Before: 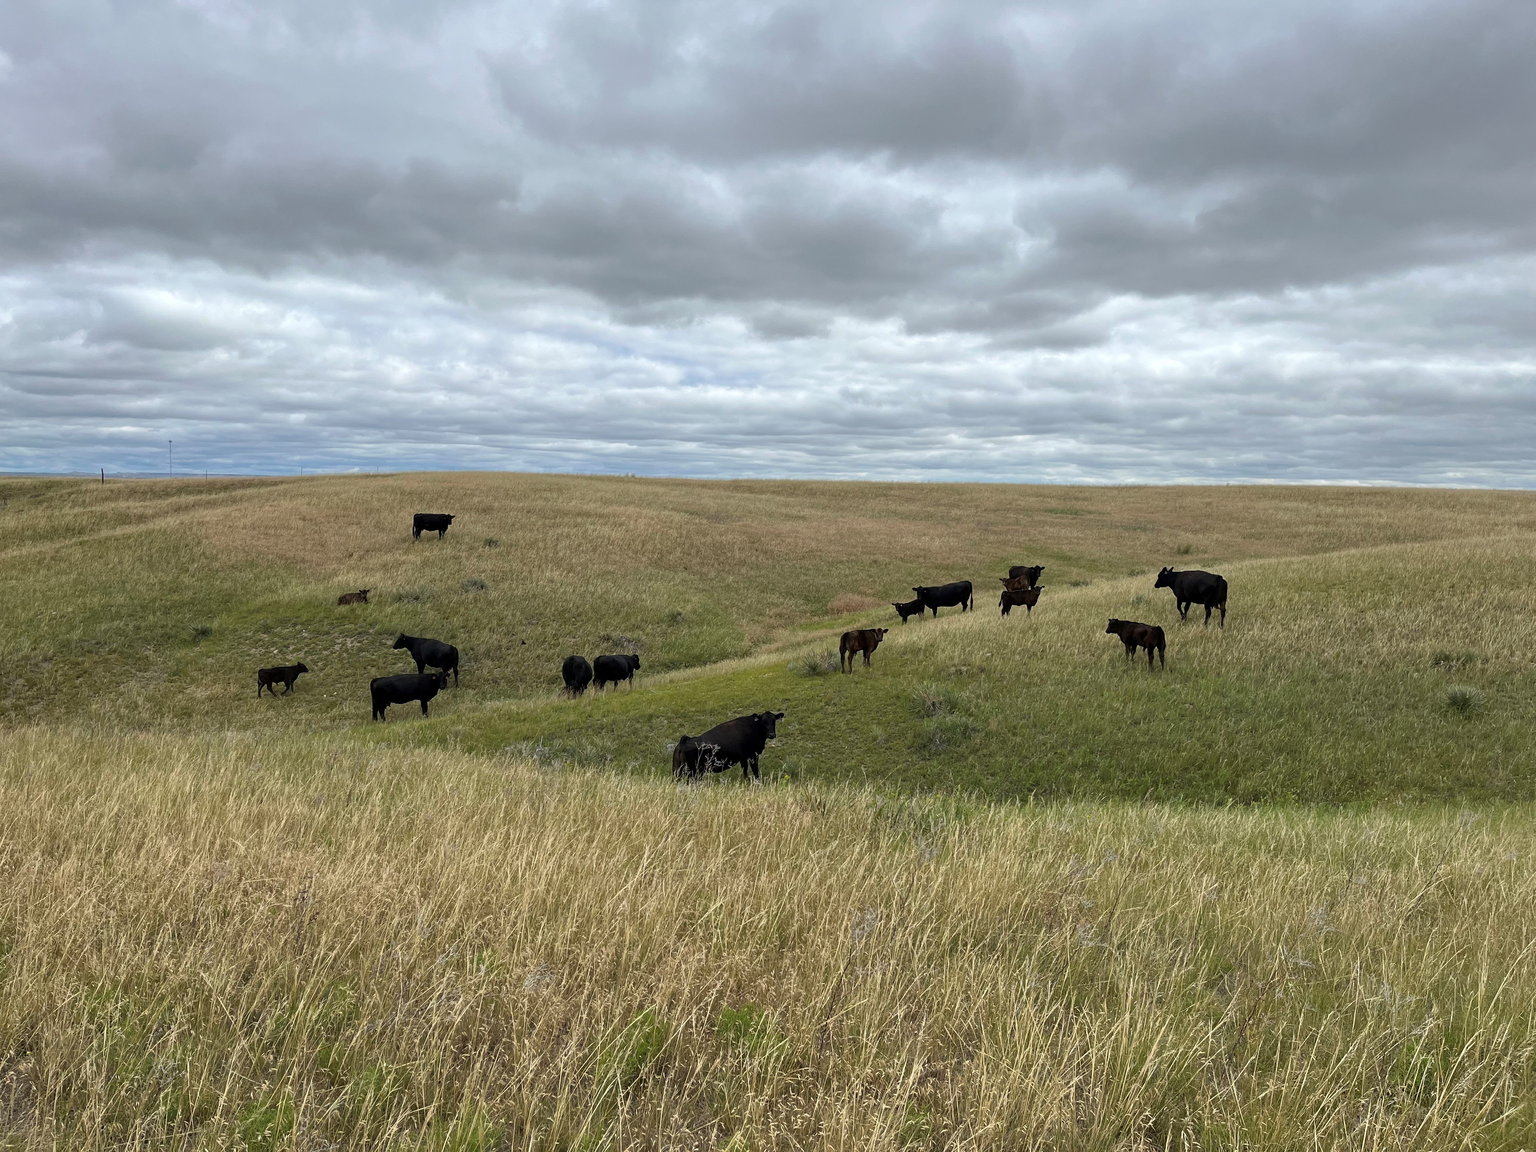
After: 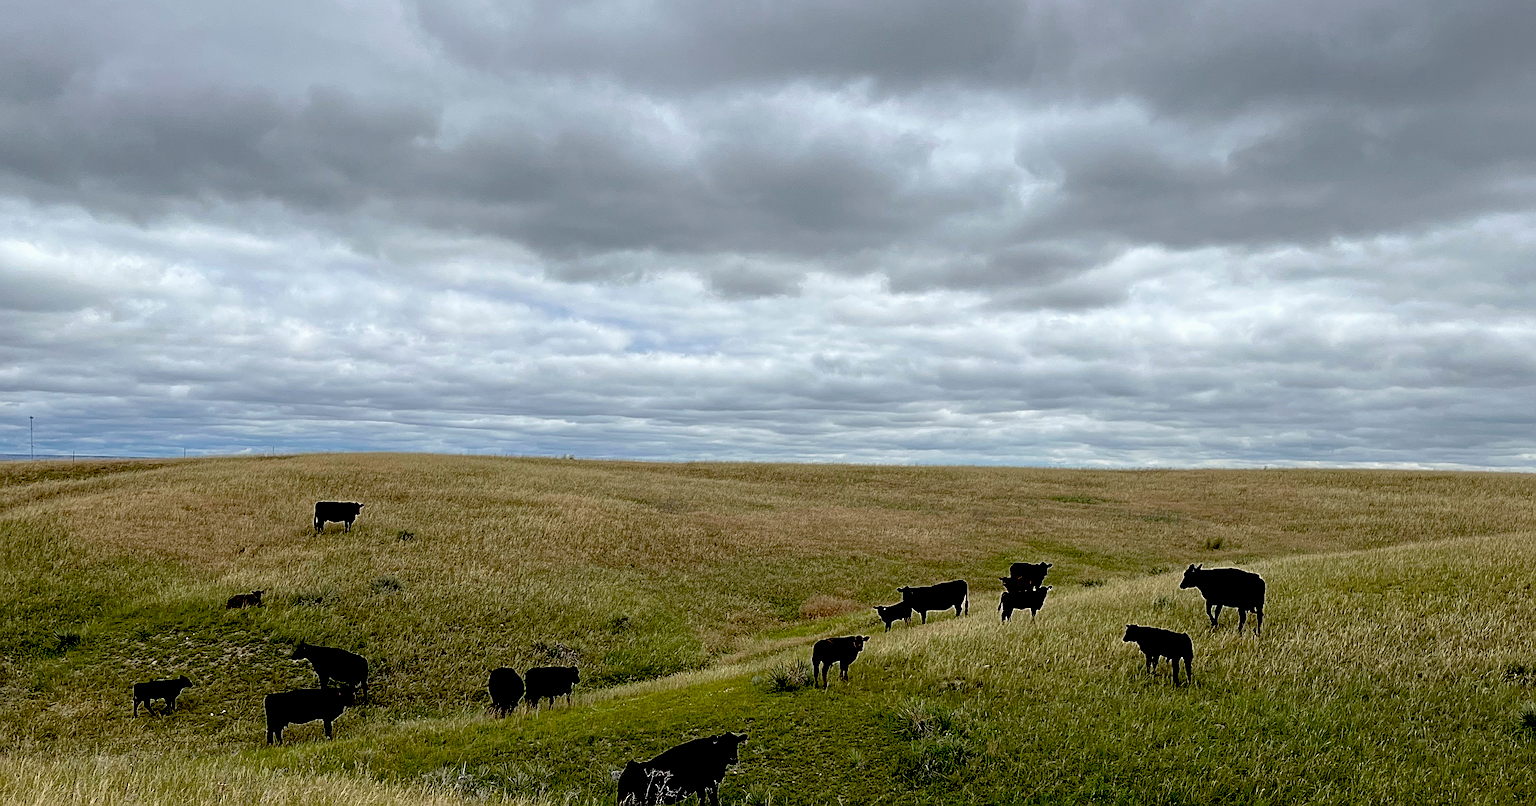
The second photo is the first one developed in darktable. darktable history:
sharpen: radius 2.612, amount 0.7
exposure: black level correction 0.055, exposure -0.038 EV, compensate highlight preservation false
crop and rotate: left 9.355%, top 7.317%, right 4.955%, bottom 32.679%
